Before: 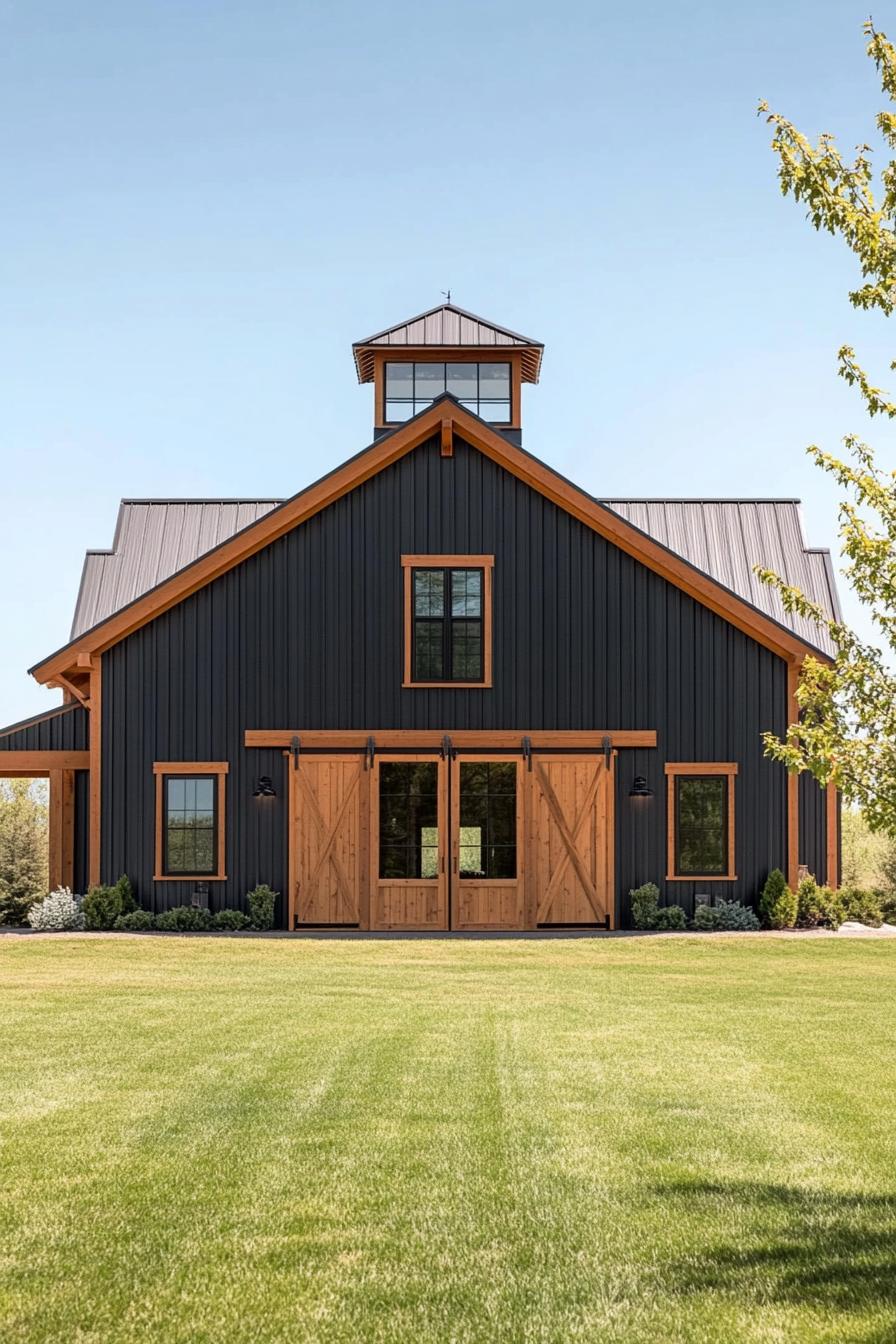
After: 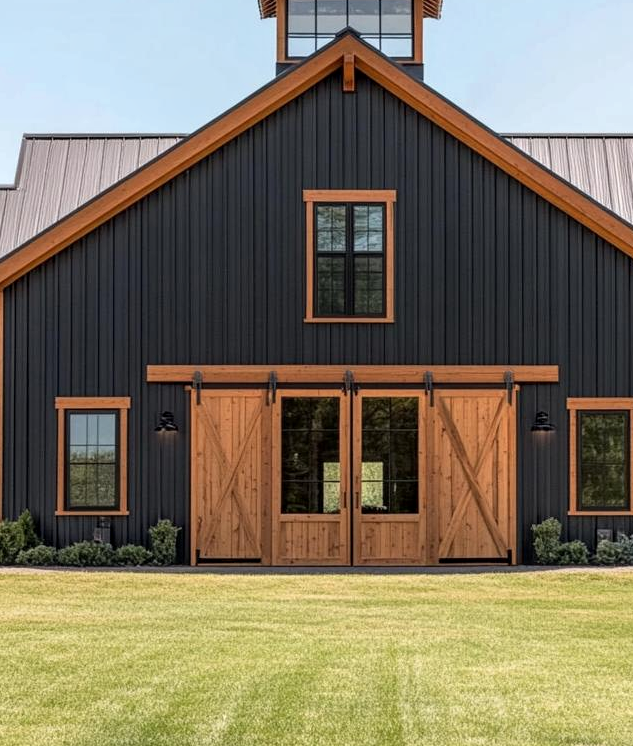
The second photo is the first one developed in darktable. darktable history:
local contrast: on, module defaults
crop: left 11.044%, top 27.197%, right 18.259%, bottom 17.265%
